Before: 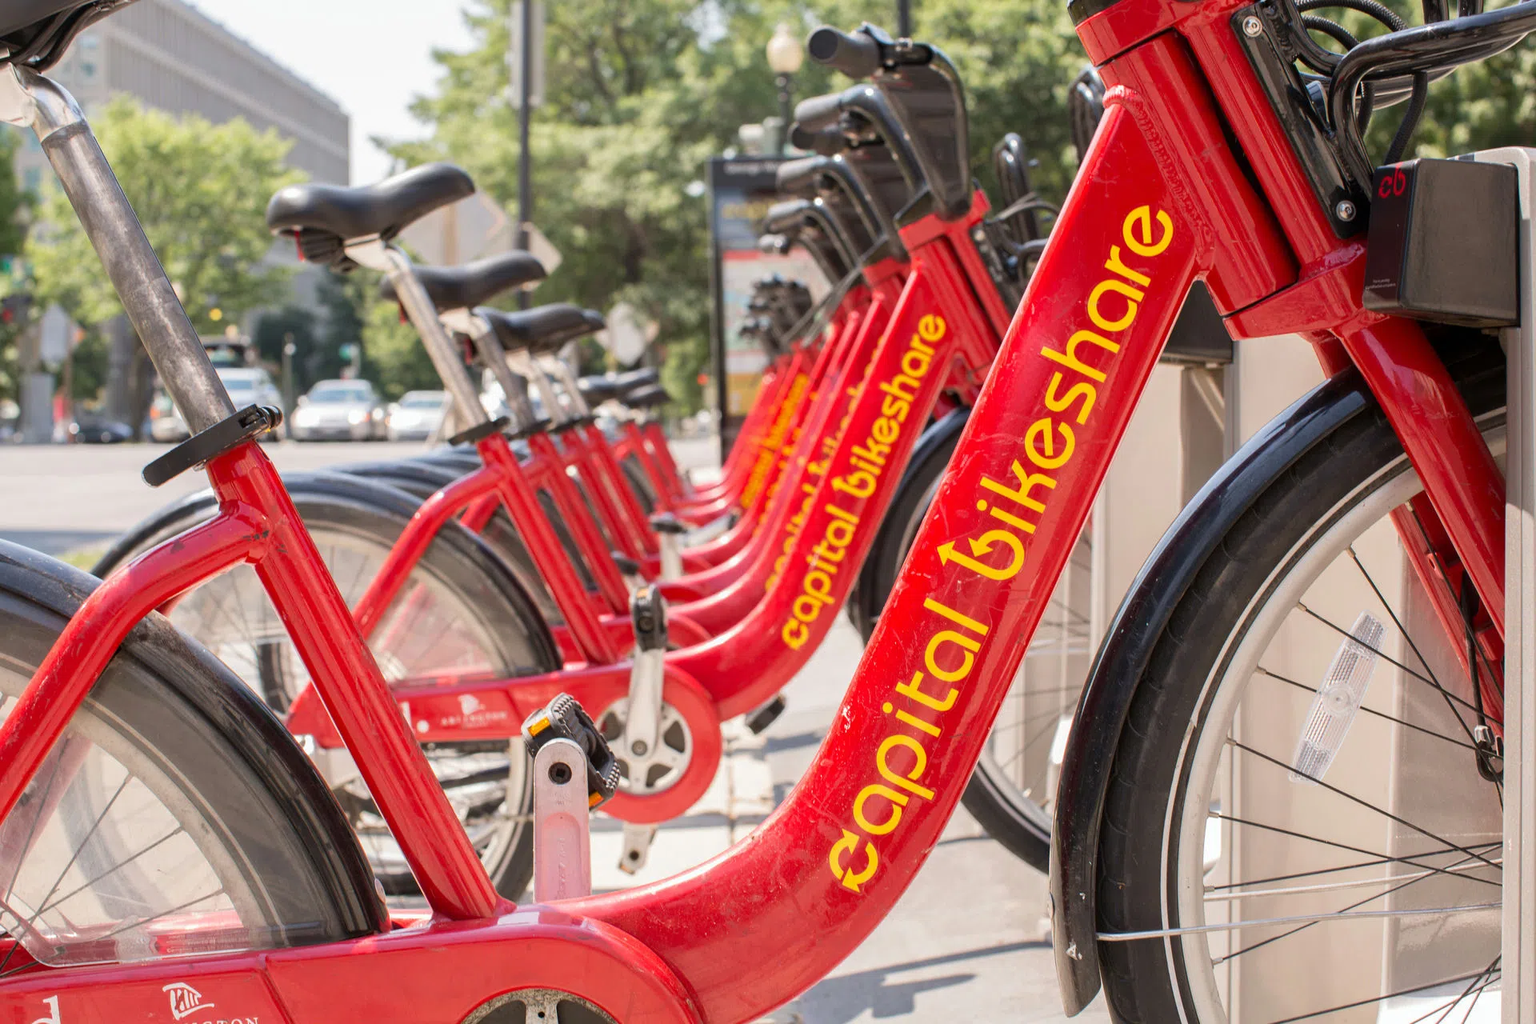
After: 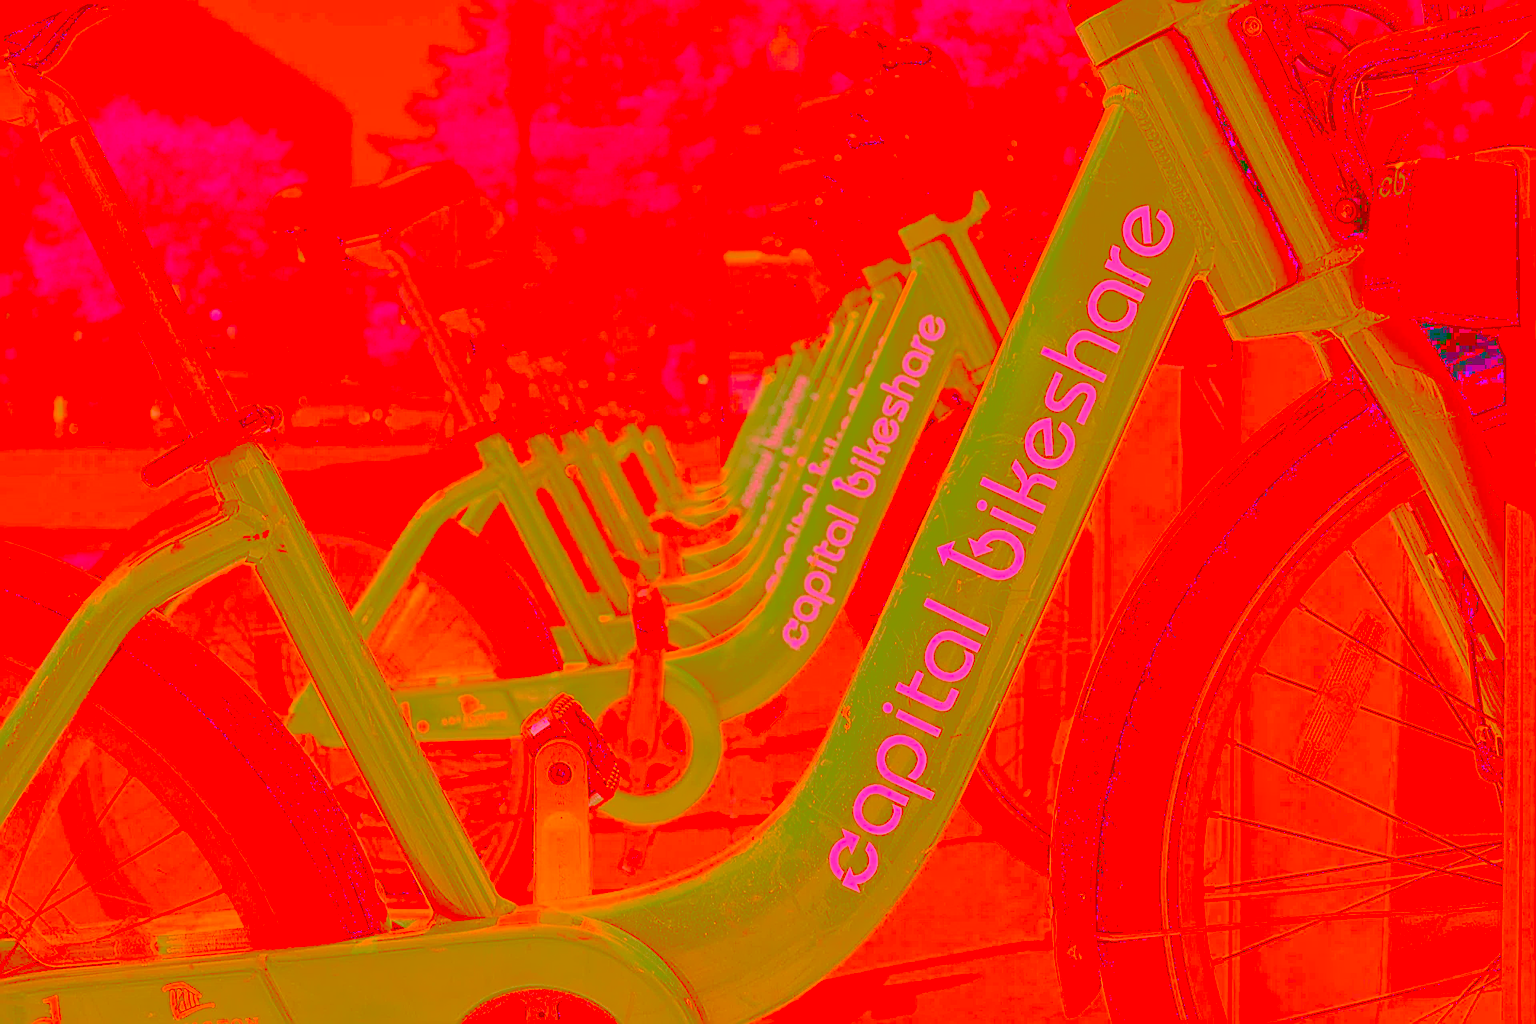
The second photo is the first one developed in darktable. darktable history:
velvia: on, module defaults
tone curve: curves: ch0 [(0, 0) (0.003, 0.453) (0.011, 0.457) (0.025, 0.457) (0.044, 0.463) (0.069, 0.464) (0.1, 0.471) (0.136, 0.475) (0.177, 0.481) (0.224, 0.486) (0.277, 0.496) (0.335, 0.515) (0.399, 0.544) (0.468, 0.577) (0.543, 0.621) (0.623, 0.67) (0.709, 0.73) (0.801, 0.788) (0.898, 0.848) (1, 1)], preserve colors none
color correction: highlights a* -39.08, highlights b* -39.55, shadows a* -39.72, shadows b* -39.24, saturation -2.98
filmic rgb: black relative exposure -7.14 EV, white relative exposure 5.36 EV, hardness 3.03, preserve chrominance max RGB, color science v6 (2022), contrast in shadows safe, contrast in highlights safe
sharpen: amount 1.991
